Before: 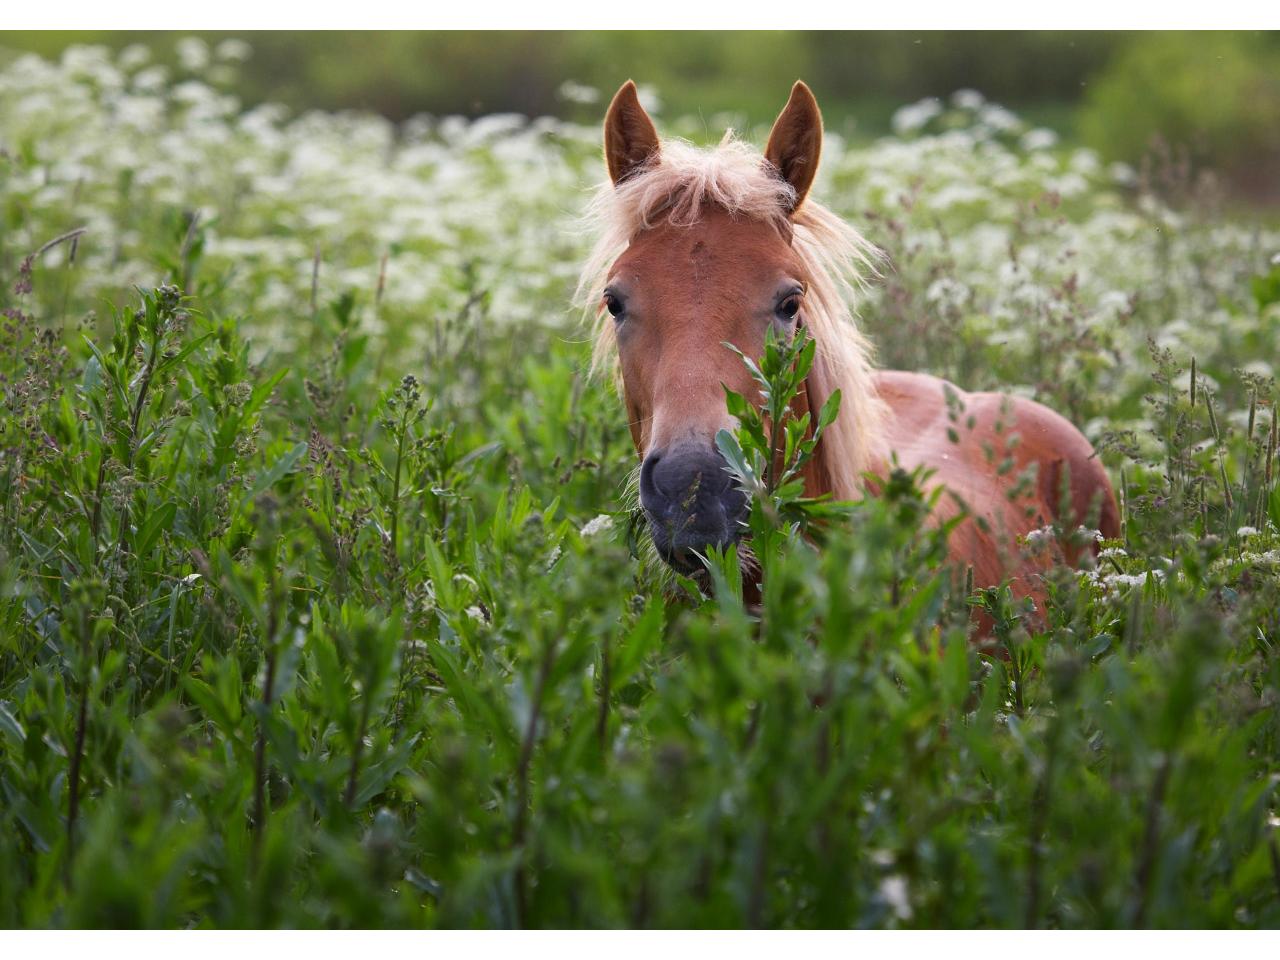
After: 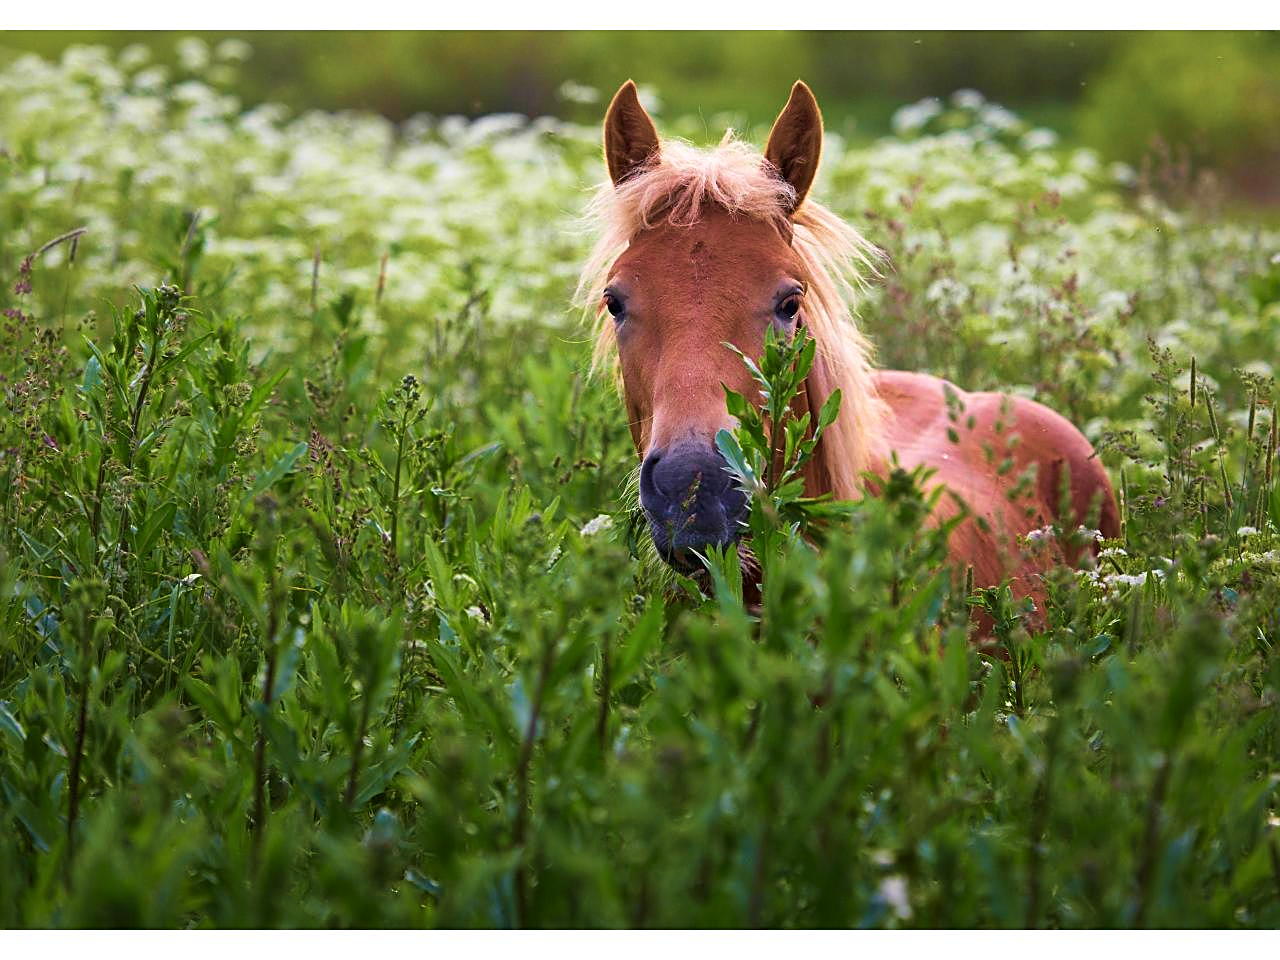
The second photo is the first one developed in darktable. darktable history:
local contrast: mode bilateral grid, contrast 20, coarseness 51, detail 119%, midtone range 0.2
velvia: strength 75%
sharpen: on, module defaults
